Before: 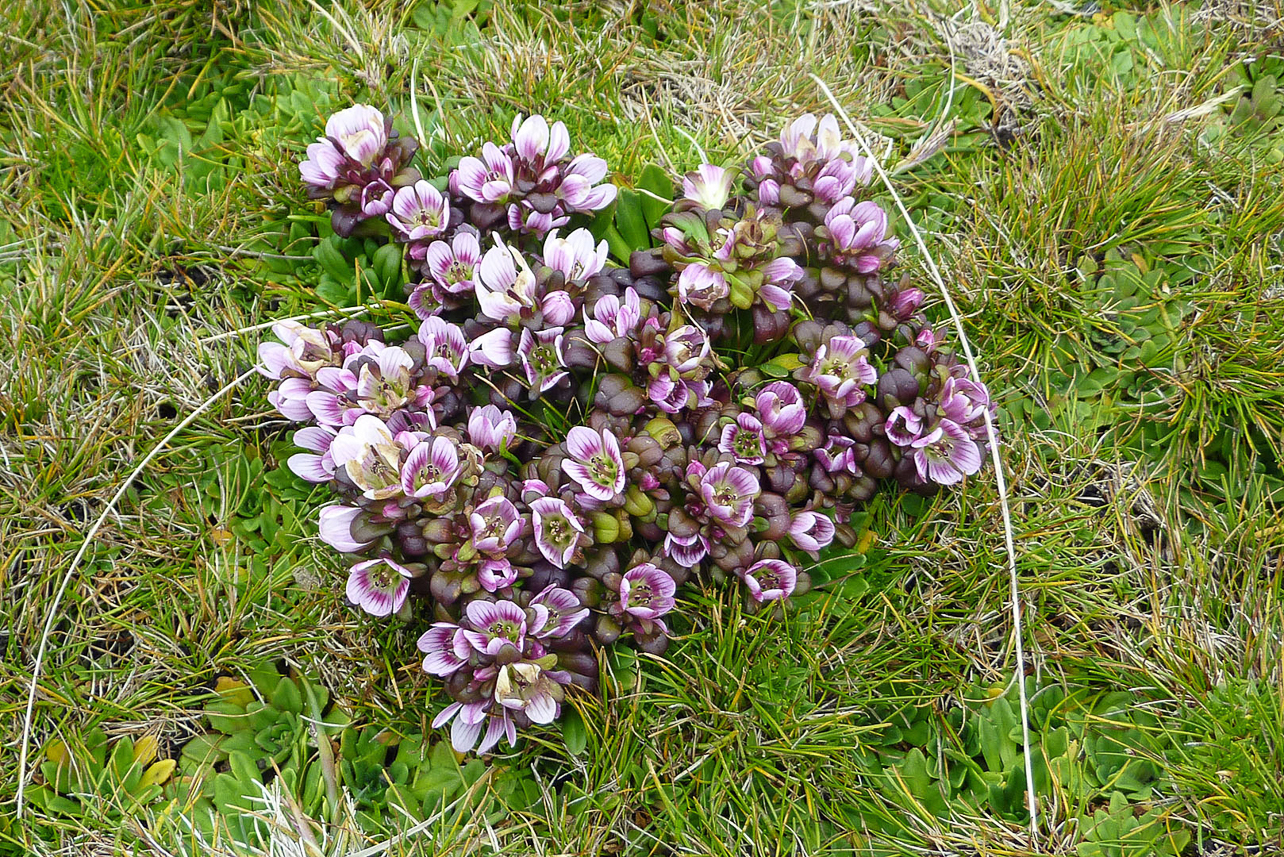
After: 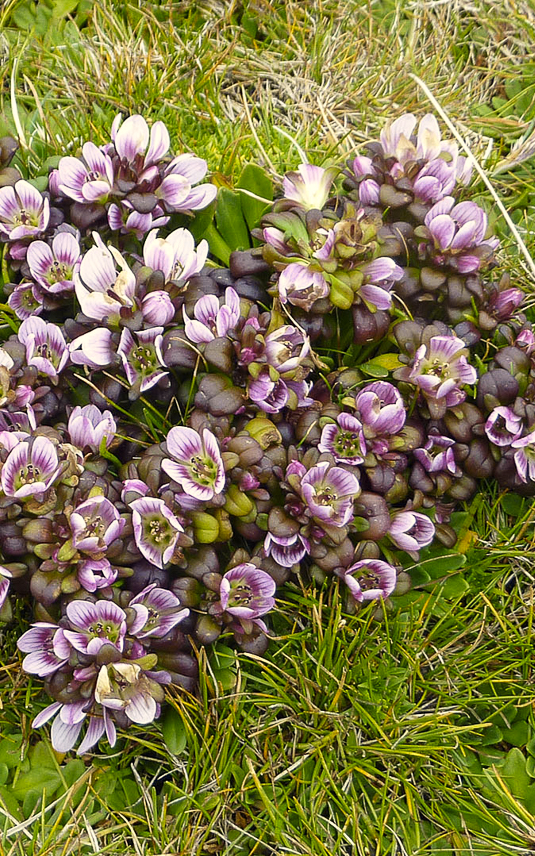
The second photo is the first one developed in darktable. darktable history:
color contrast: green-magenta contrast 0.8, blue-yellow contrast 1.1, unbound 0
local contrast: mode bilateral grid, contrast 15, coarseness 36, detail 105%, midtone range 0.2
white balance: red 1.045, blue 0.932
crop: left 31.229%, right 27.105%
